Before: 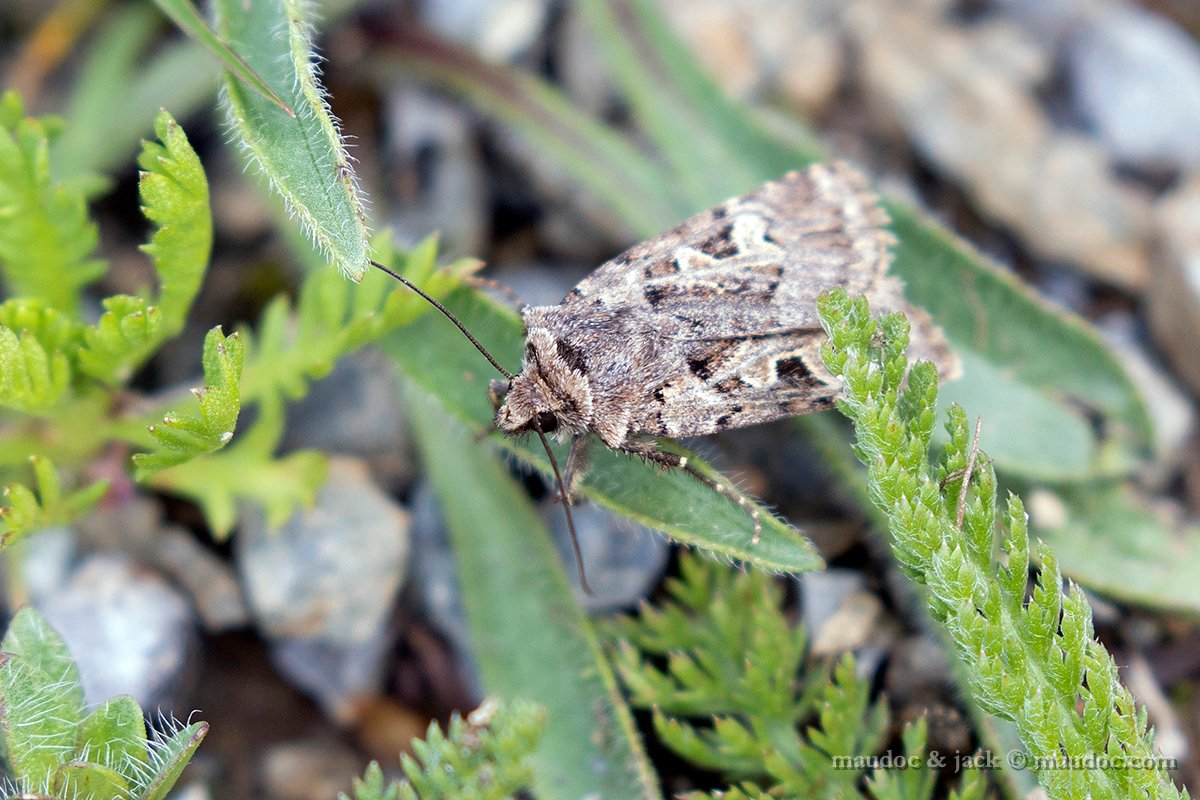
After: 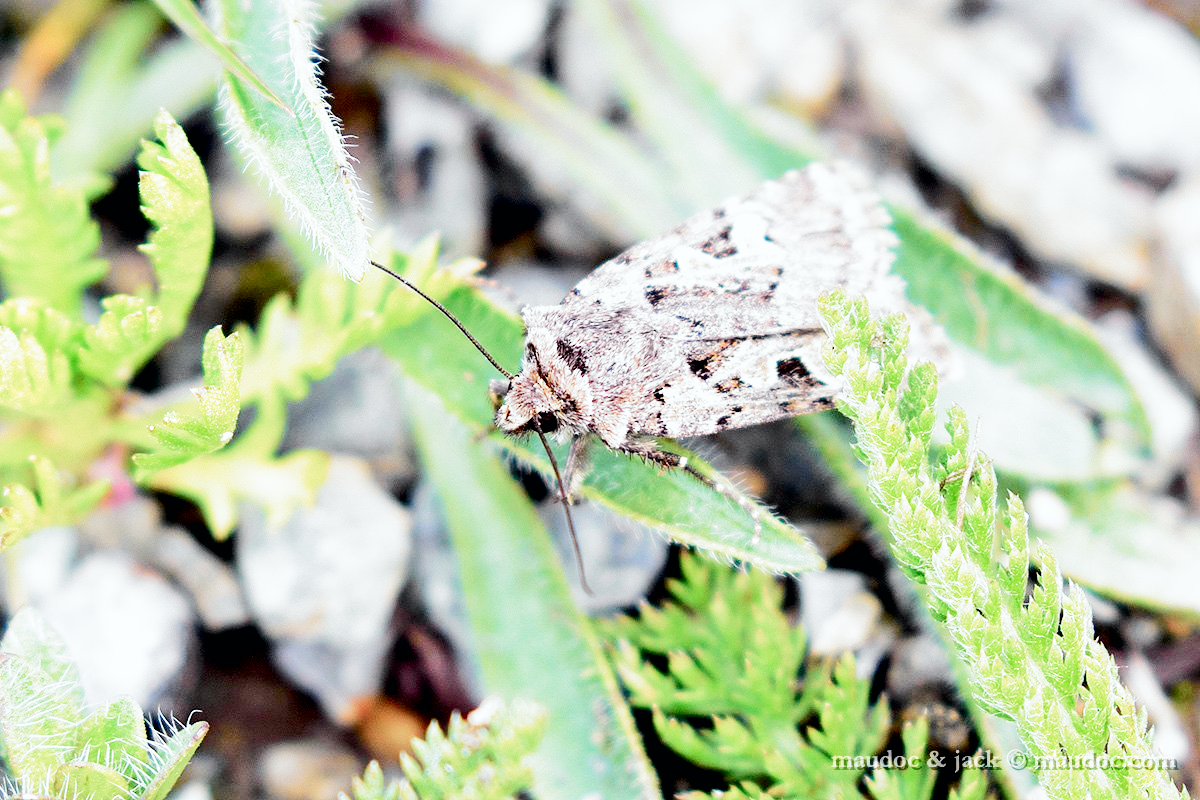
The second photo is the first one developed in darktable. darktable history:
tone curve: curves: ch0 [(0, 0) (0.037, 0.011) (0.131, 0.108) (0.279, 0.279) (0.476, 0.554) (0.617, 0.693) (0.704, 0.77) (0.813, 0.852) (0.916, 0.924) (1, 0.993)]; ch1 [(0, 0) (0.318, 0.278) (0.444, 0.427) (0.493, 0.492) (0.508, 0.502) (0.534, 0.531) (0.562, 0.571) (0.626, 0.667) (0.746, 0.764) (1, 1)]; ch2 [(0, 0) (0.316, 0.292) (0.381, 0.37) (0.423, 0.448) (0.476, 0.492) (0.502, 0.498) (0.522, 0.518) (0.533, 0.532) (0.586, 0.631) (0.634, 0.663) (0.7, 0.7) (0.861, 0.808) (1, 0.951)], color space Lab, independent channels, preserve colors none
filmic rgb: middle gray luminance 12.74%, black relative exposure -10.13 EV, white relative exposure 3.47 EV, threshold 6 EV, target black luminance 0%, hardness 5.74, latitude 44.69%, contrast 1.221, highlights saturation mix 5%, shadows ↔ highlights balance 26.78%, add noise in highlights 0, preserve chrominance no, color science v3 (2019), use custom middle-gray values true, iterations of high-quality reconstruction 0, contrast in highlights soft, enable highlight reconstruction true
exposure: black level correction 0.001, exposure 0.5 EV, compensate exposure bias true, compensate highlight preservation false
